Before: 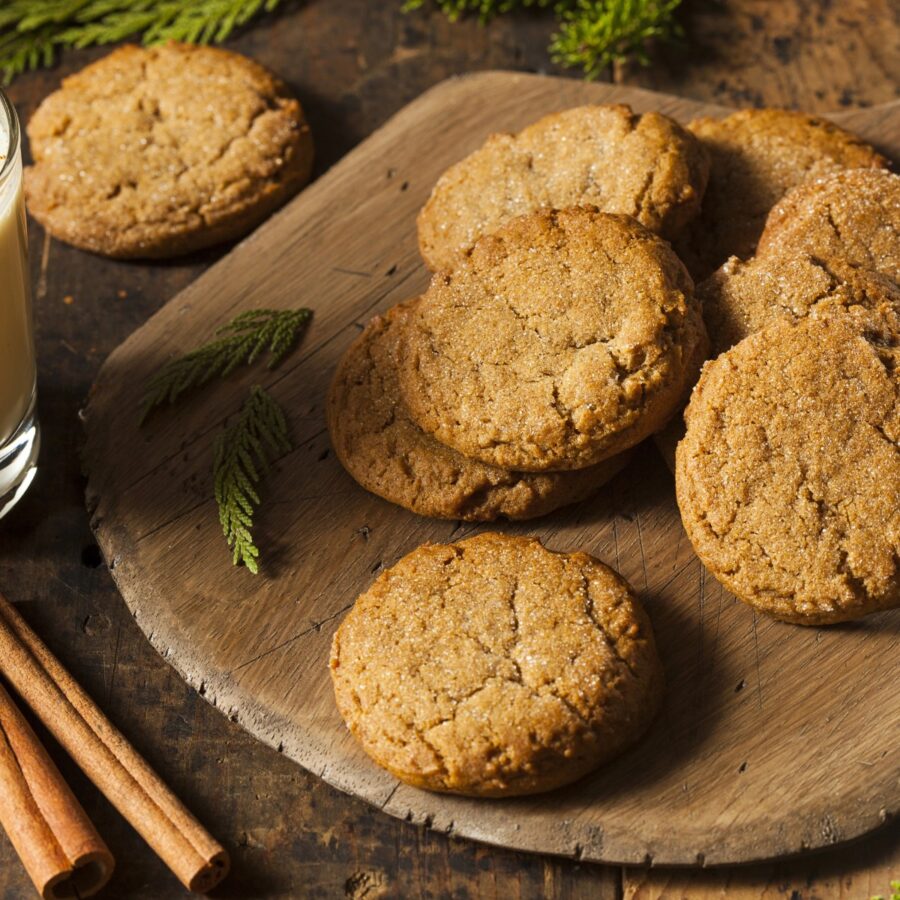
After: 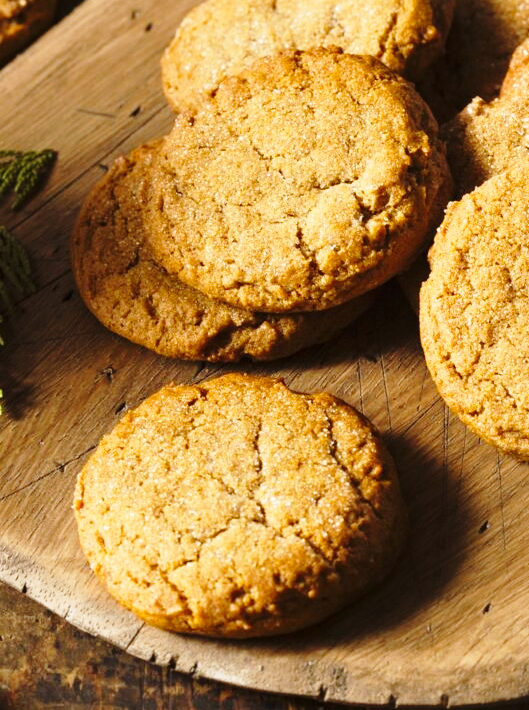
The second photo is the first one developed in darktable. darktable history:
crop and rotate: left 28.462%, top 17.672%, right 12.678%, bottom 3.343%
base curve: curves: ch0 [(0, 0) (0.028, 0.03) (0.121, 0.232) (0.46, 0.748) (0.859, 0.968) (1, 1)], preserve colors none
